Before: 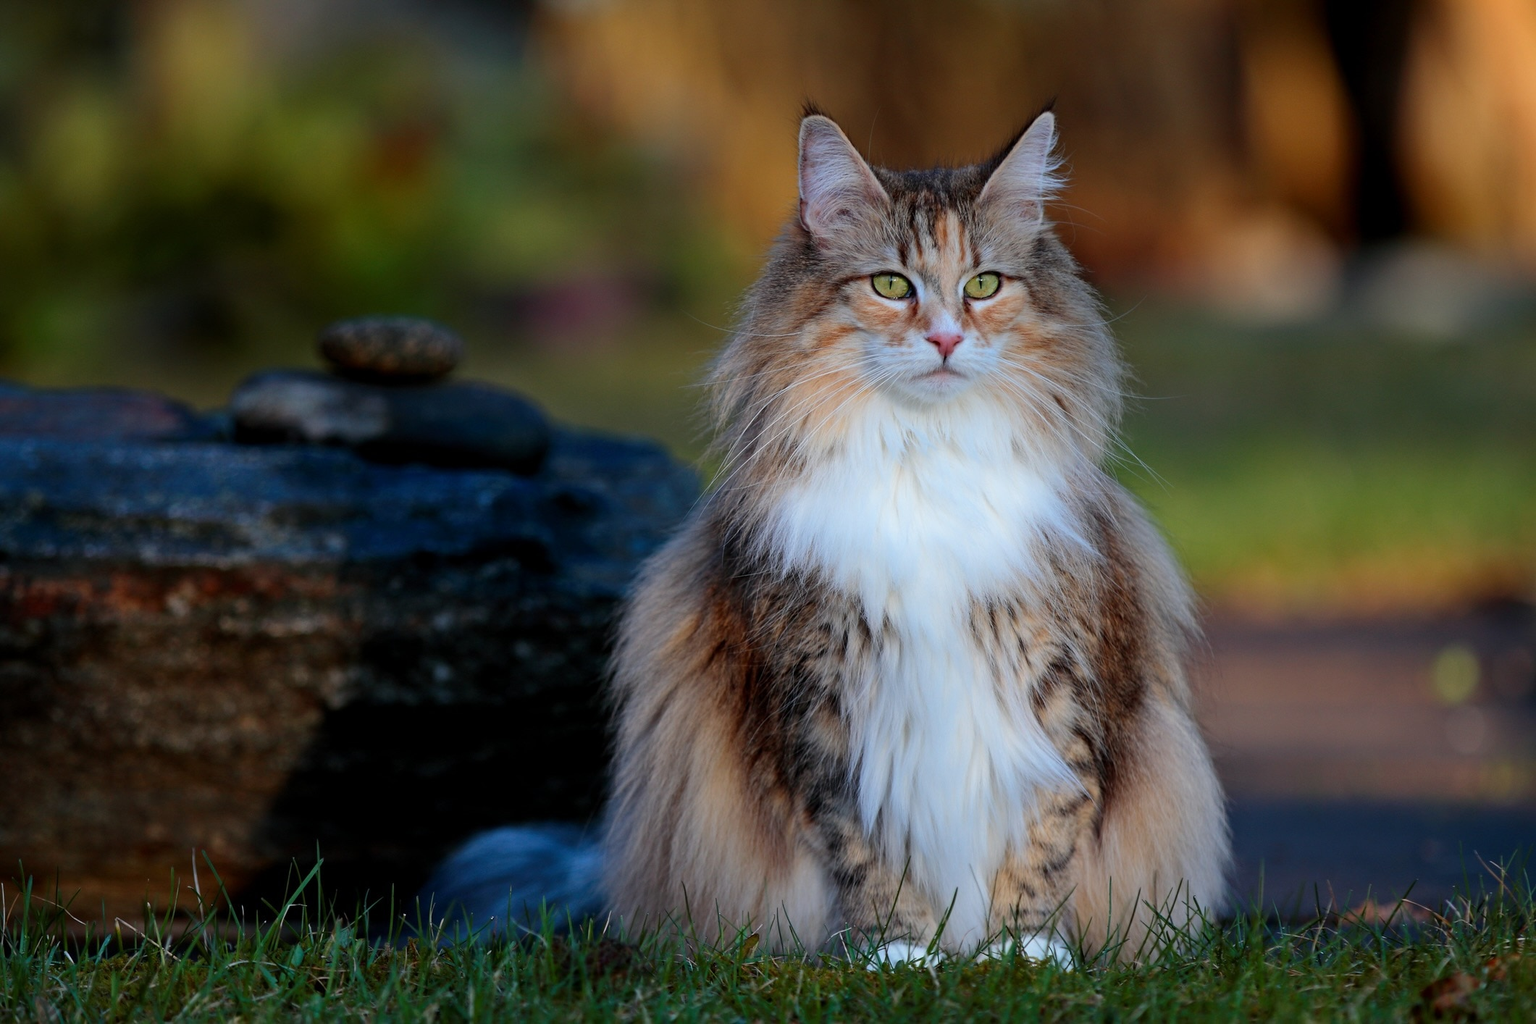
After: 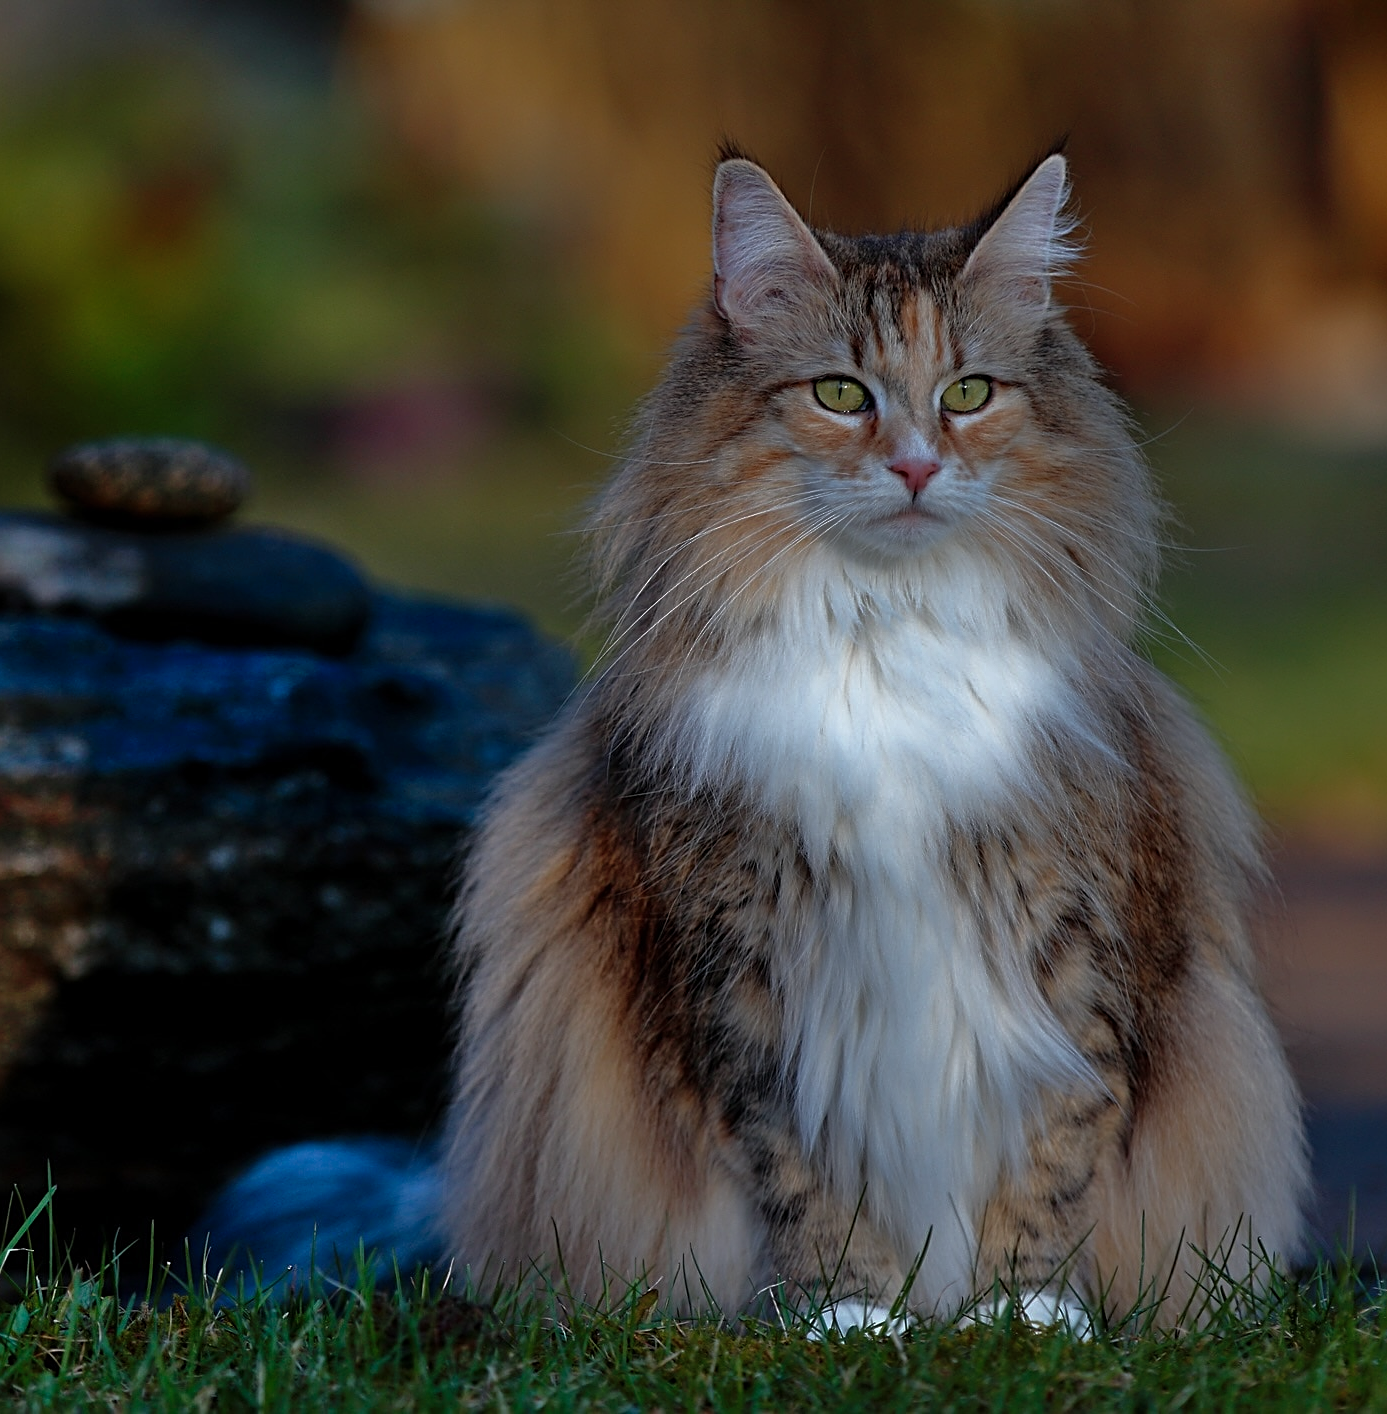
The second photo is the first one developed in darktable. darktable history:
sharpen: on, module defaults
base curve: curves: ch0 [(0, 0) (0.564, 0.291) (0.802, 0.731) (1, 1)]
crop and rotate: left 18.392%, right 16.169%
shadows and highlights: soften with gaussian
